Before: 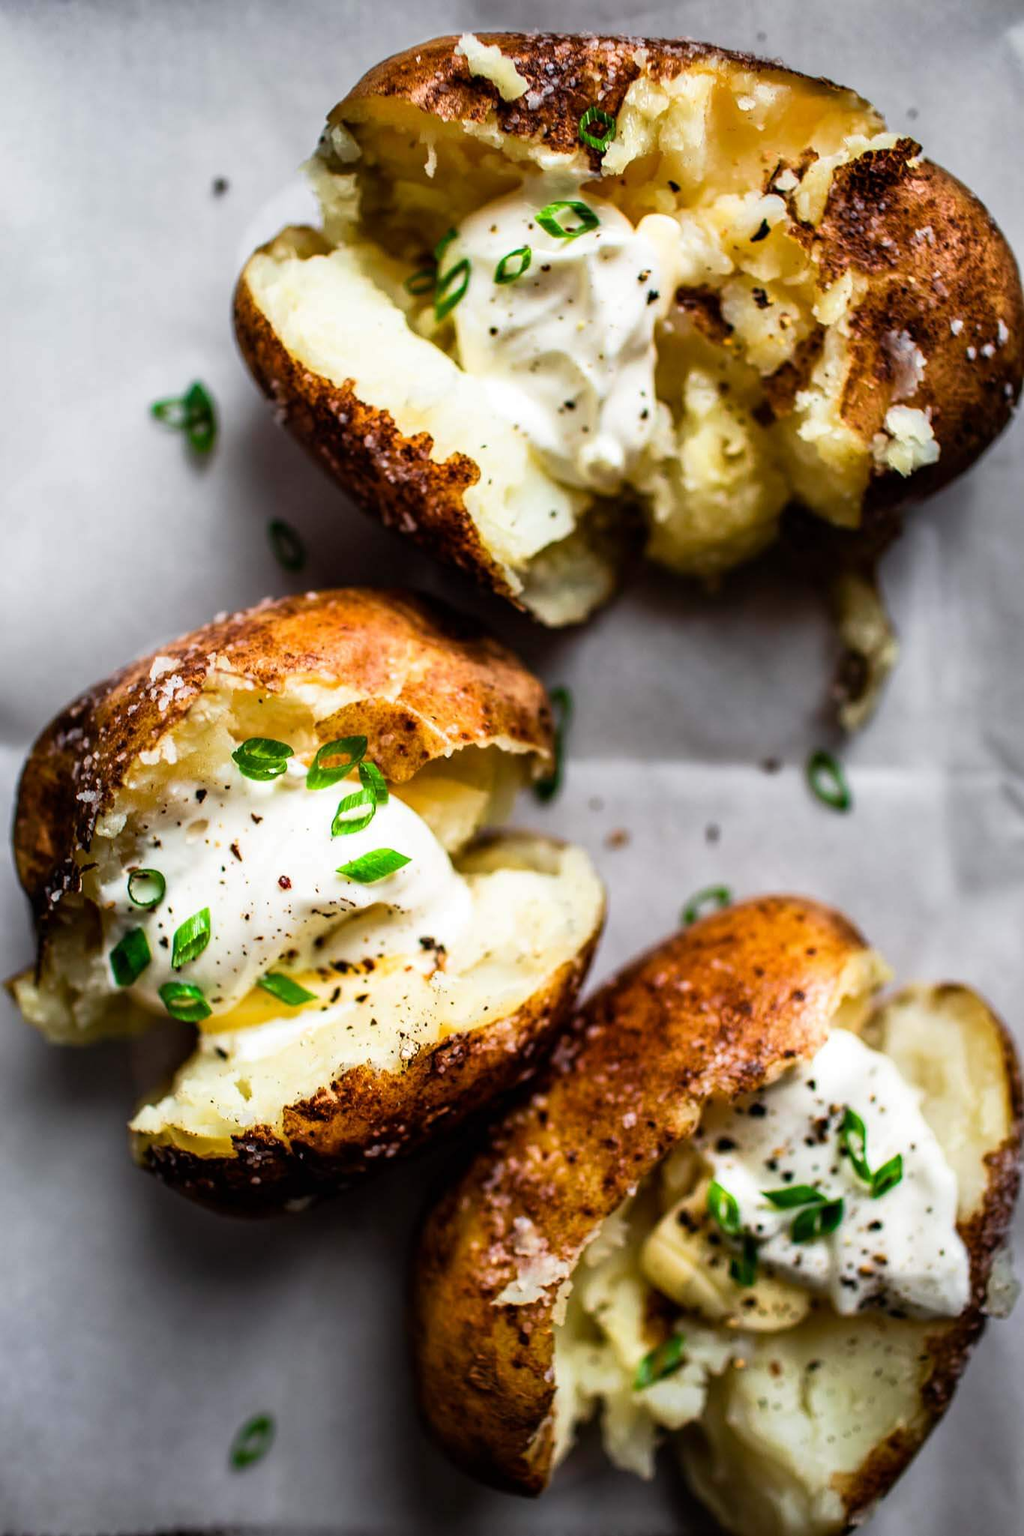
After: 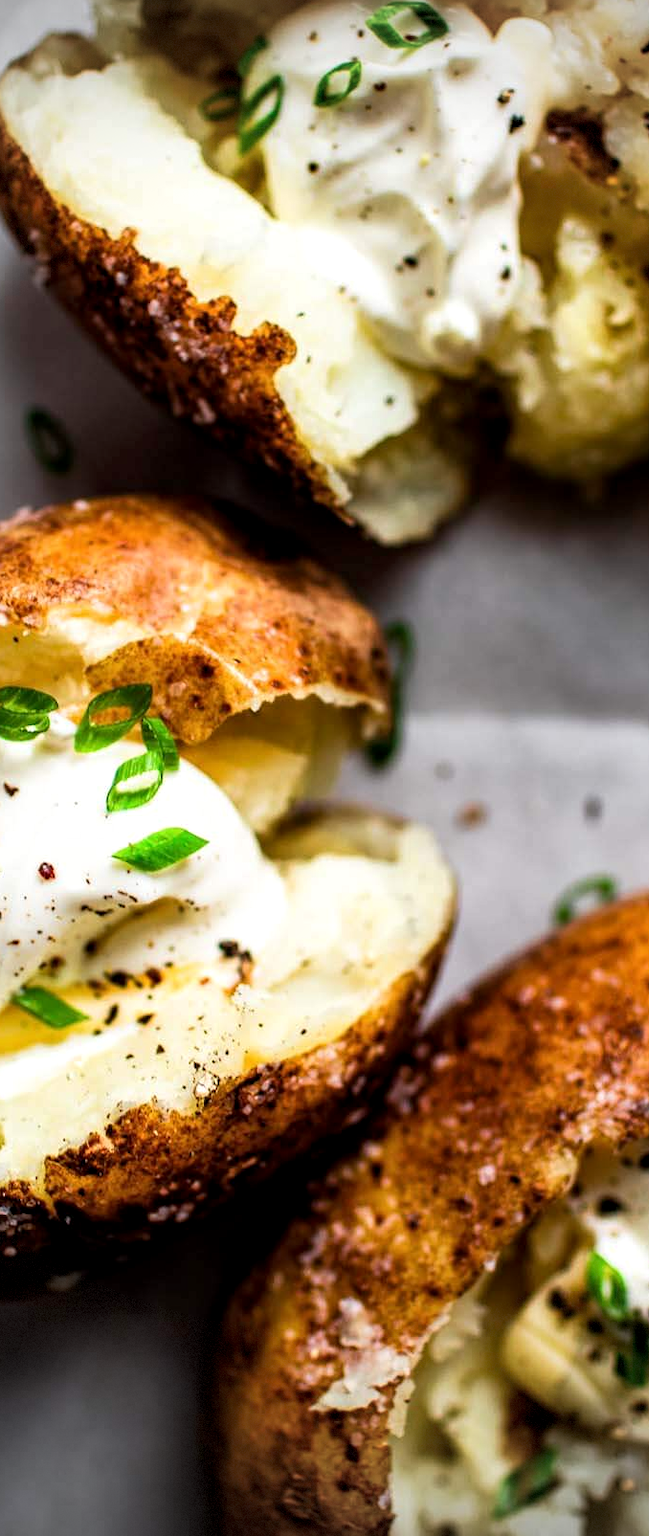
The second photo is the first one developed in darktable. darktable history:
vignetting: fall-off start 73.31%, dithering 8-bit output
local contrast: highlights 104%, shadows 102%, detail 120%, midtone range 0.2
crop and rotate: angle 0.011°, left 24.259%, top 13.06%, right 25.947%, bottom 8.573%
